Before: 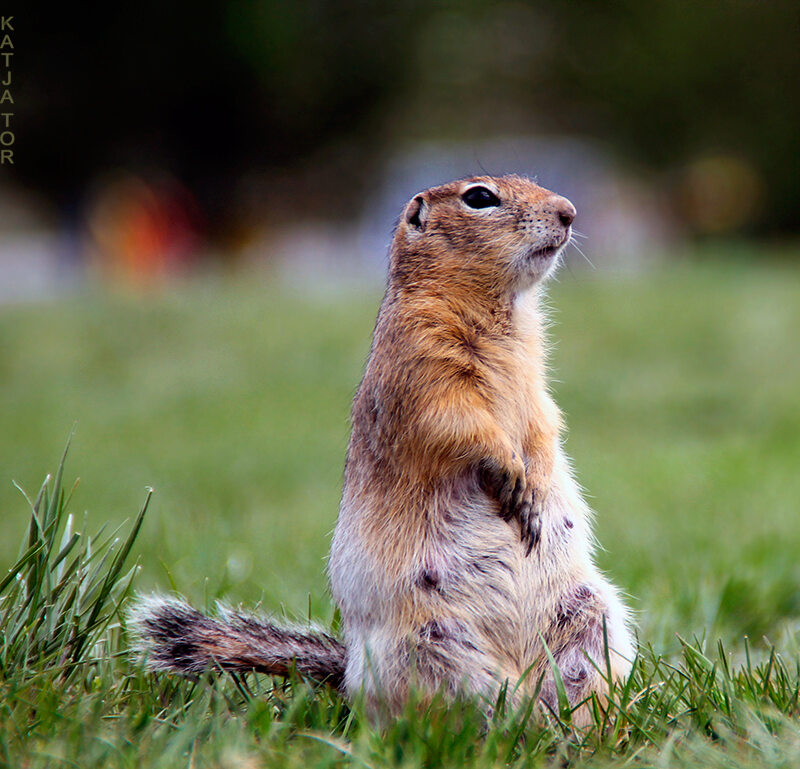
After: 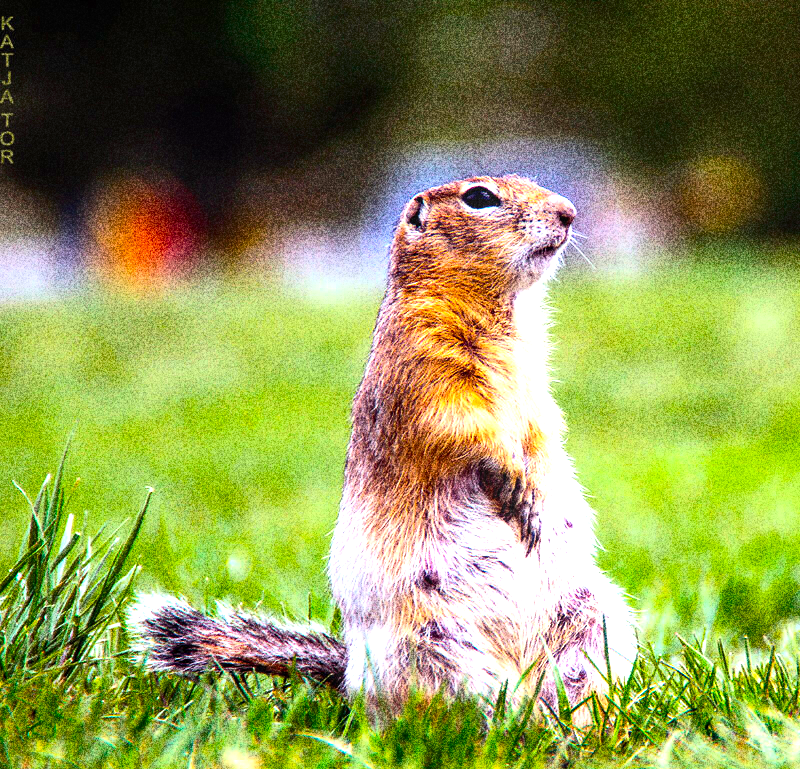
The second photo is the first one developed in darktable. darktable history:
local contrast: on, module defaults
grain: coarseness 30.02 ISO, strength 100%
color balance rgb: linear chroma grading › shadows -10%, linear chroma grading › global chroma 20%, perceptual saturation grading › global saturation 15%, perceptual brilliance grading › global brilliance 30%, perceptual brilliance grading › highlights 12%, perceptual brilliance grading › mid-tones 24%, global vibrance 20%
